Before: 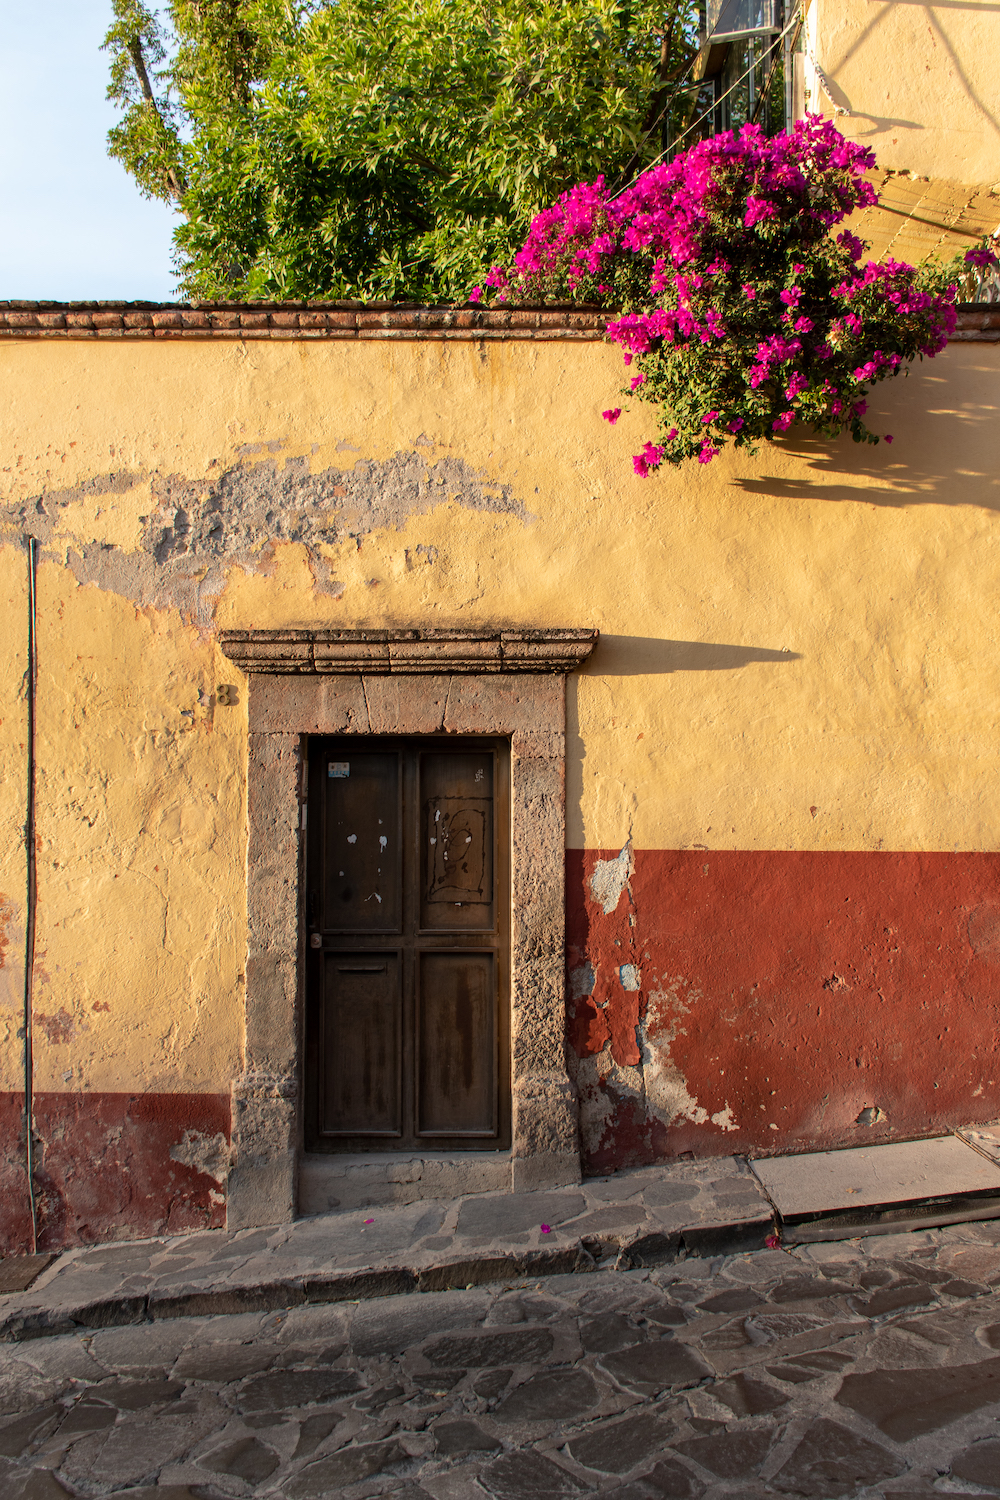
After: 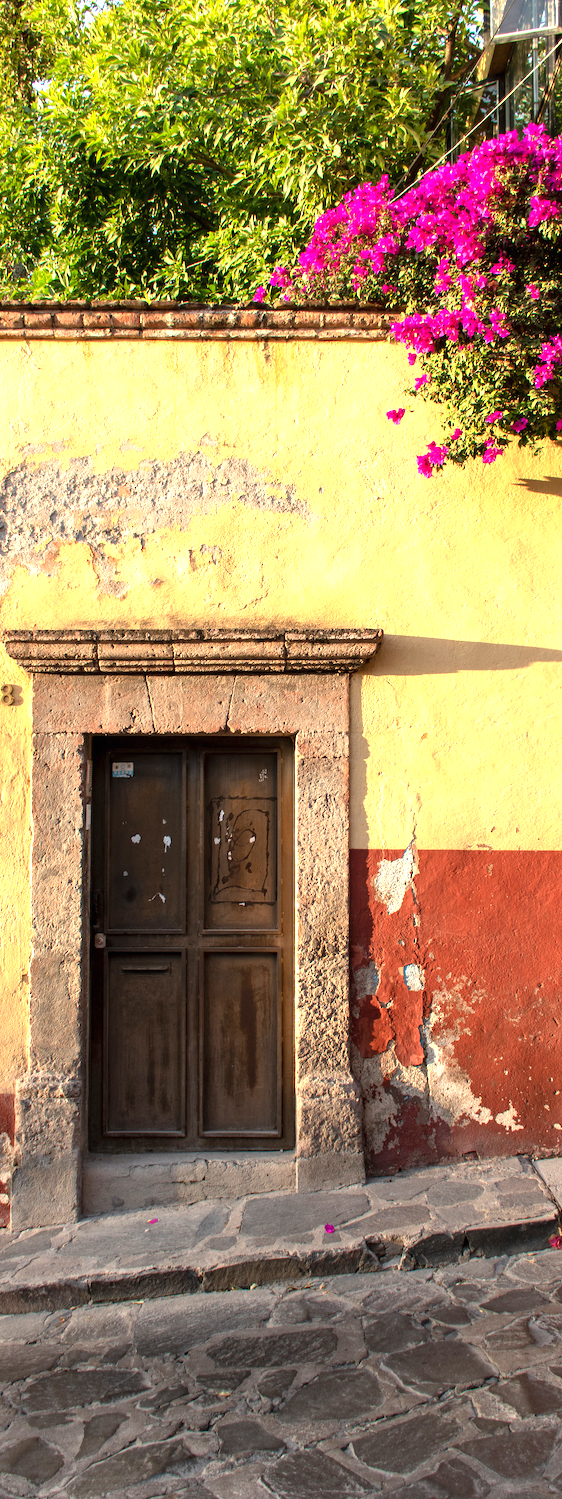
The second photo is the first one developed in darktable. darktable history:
exposure: black level correction 0, exposure 1.101 EV, compensate exposure bias true, compensate highlight preservation false
crop: left 21.685%, right 22.026%, bottom 0.01%
